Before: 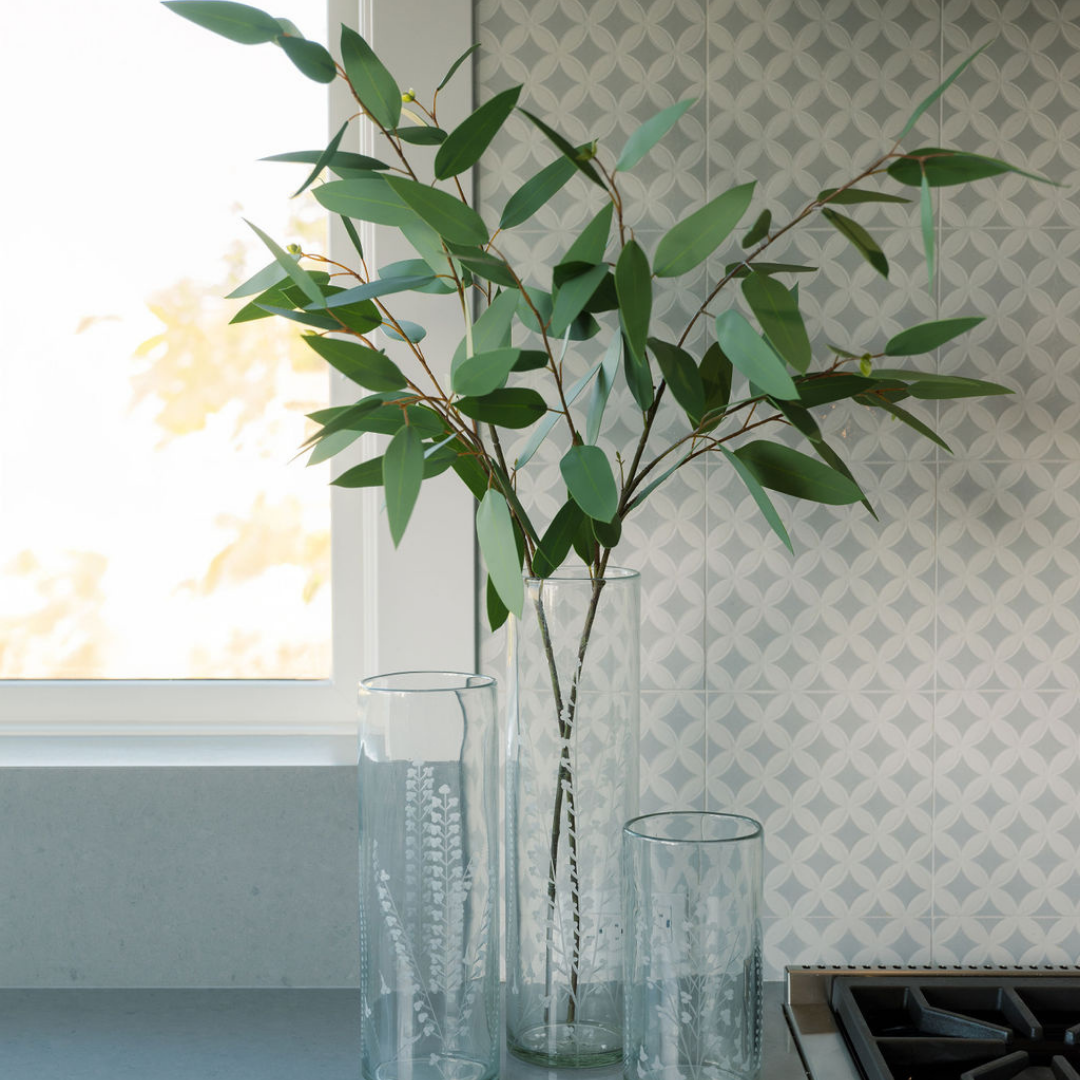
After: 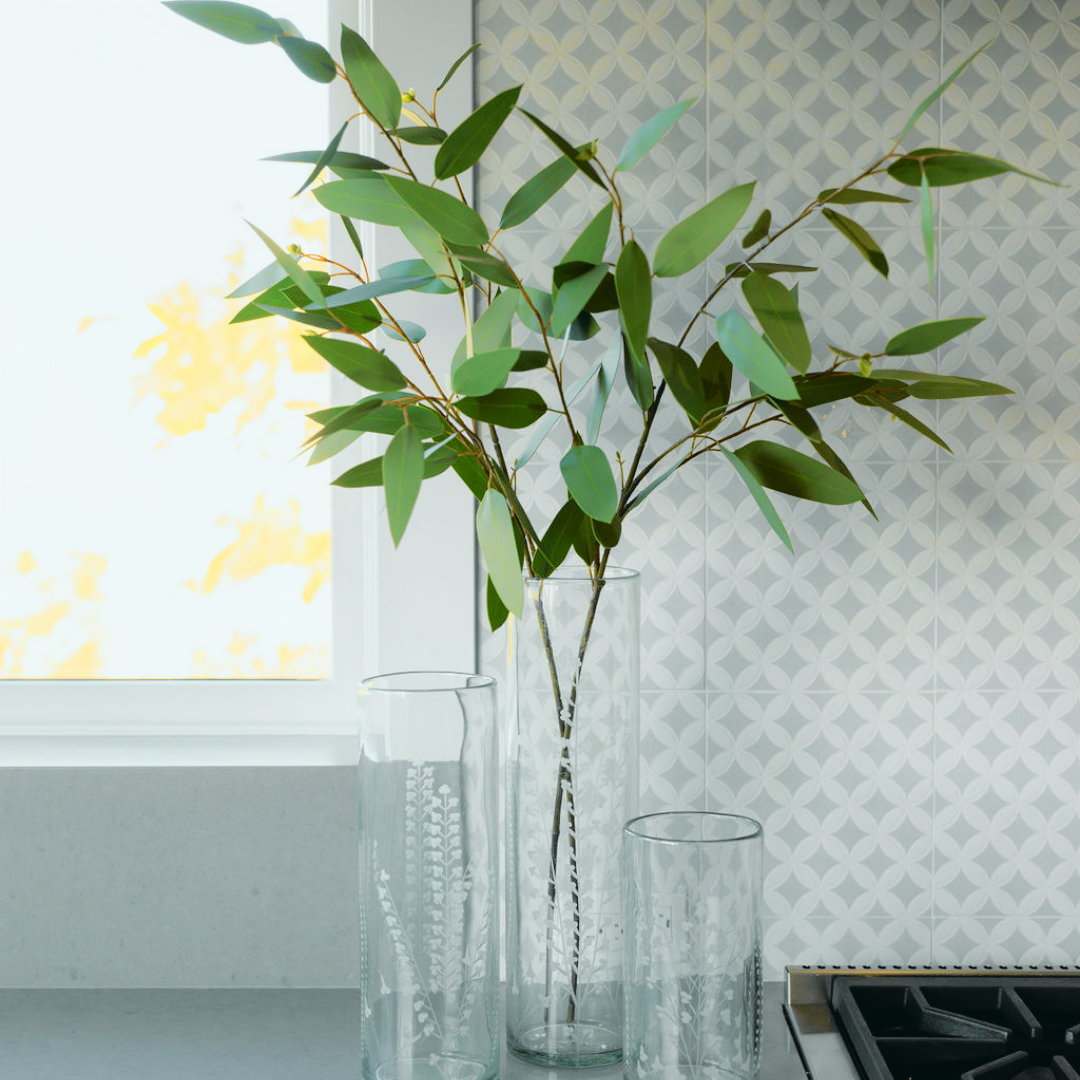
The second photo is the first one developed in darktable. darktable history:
tone curve: curves: ch0 [(0.001, 0.029) (0.084, 0.074) (0.162, 0.165) (0.304, 0.382) (0.466, 0.576) (0.654, 0.741) (0.848, 0.906) (0.984, 0.963)]; ch1 [(0, 0) (0.34, 0.235) (0.46, 0.46) (0.515, 0.502) (0.553, 0.567) (0.764, 0.815) (1, 1)]; ch2 [(0, 0) (0.44, 0.458) (0.479, 0.492) (0.524, 0.507) (0.547, 0.579) (0.673, 0.712) (1, 1)], color space Lab, independent channels, preserve colors none
